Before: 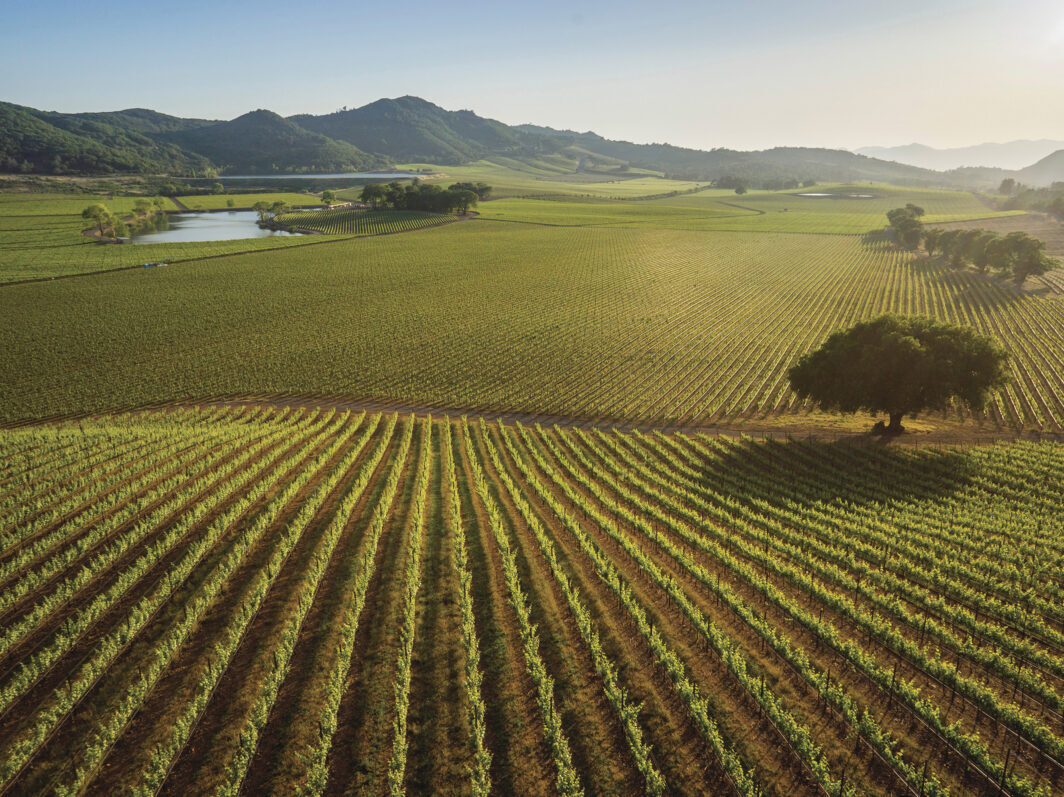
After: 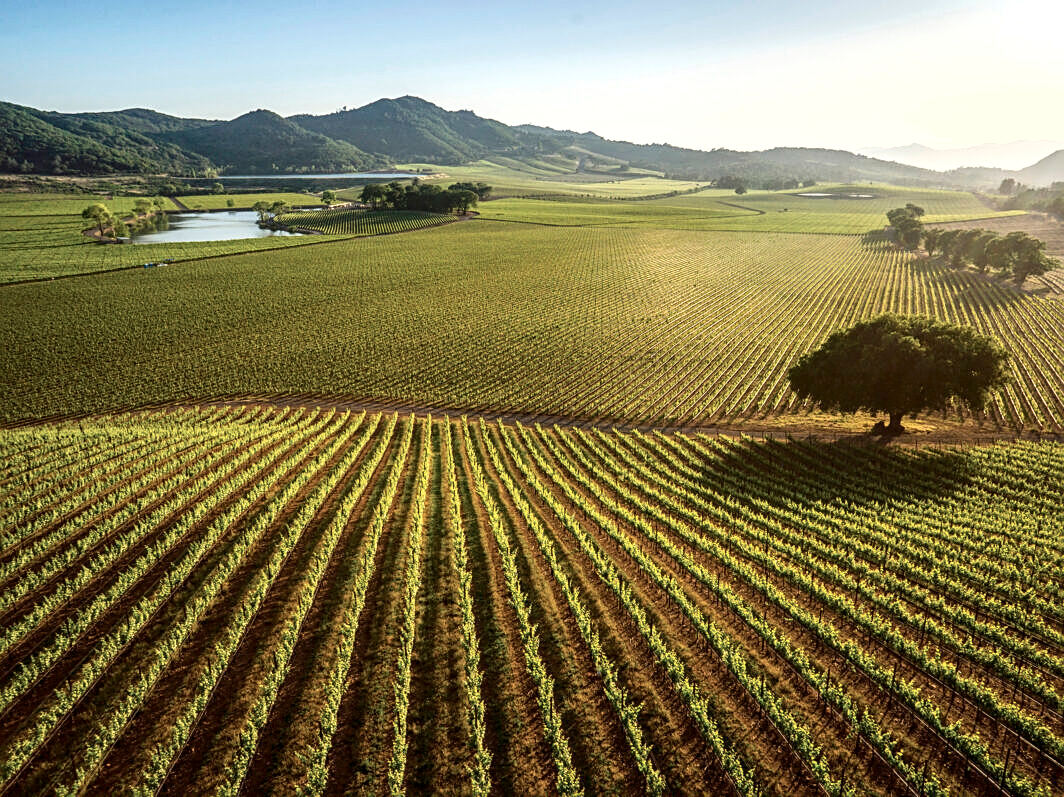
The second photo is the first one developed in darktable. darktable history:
tone curve: curves: ch0 [(0, 0) (0.003, 0.002) (0.011, 0.006) (0.025, 0.014) (0.044, 0.025) (0.069, 0.039) (0.1, 0.056) (0.136, 0.082) (0.177, 0.116) (0.224, 0.163) (0.277, 0.233) (0.335, 0.311) (0.399, 0.396) (0.468, 0.488) (0.543, 0.588) (0.623, 0.695) (0.709, 0.809) (0.801, 0.912) (0.898, 0.997) (1, 1)], color space Lab, independent channels, preserve colors none
sharpen: on, module defaults
color correction: highlights b* -0.028
local contrast: on, module defaults
